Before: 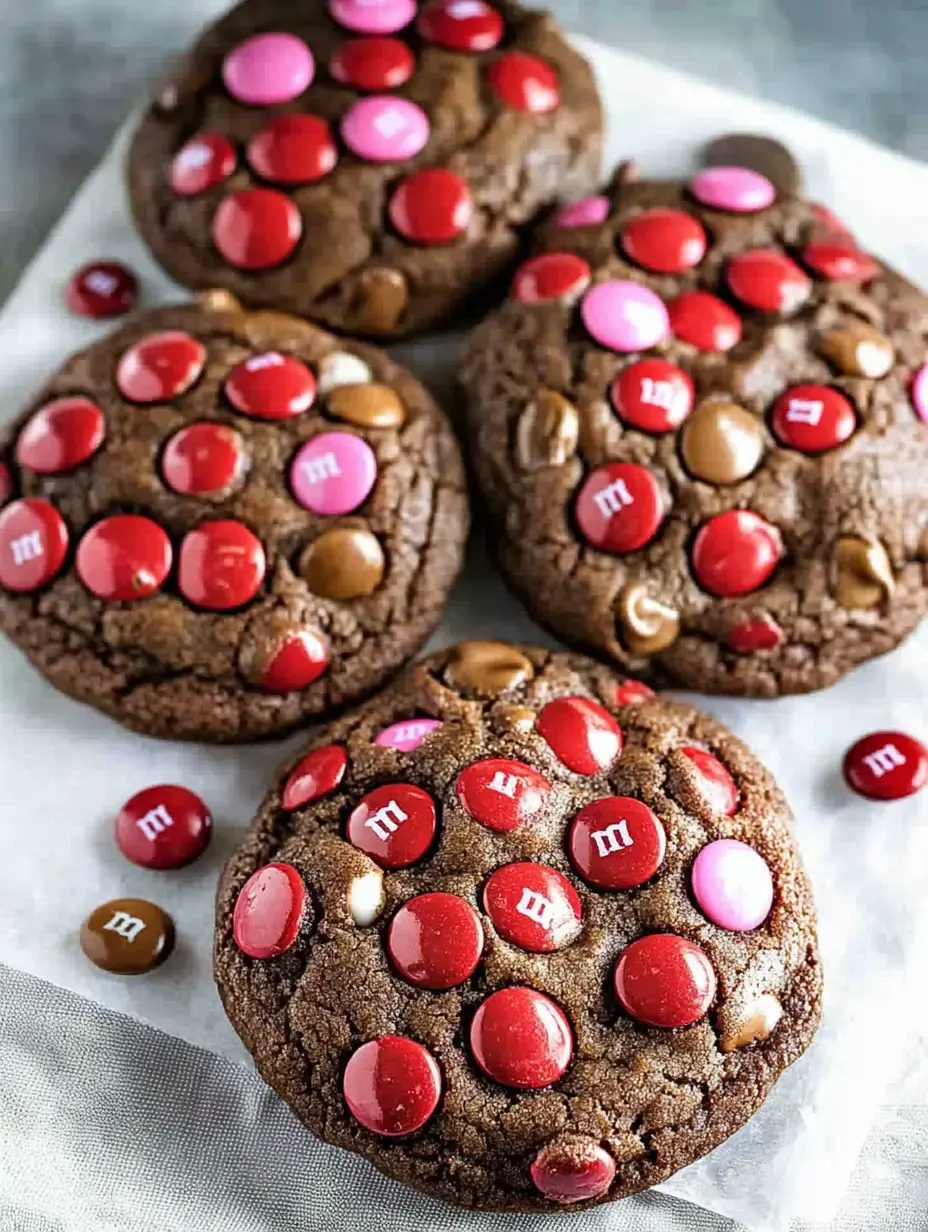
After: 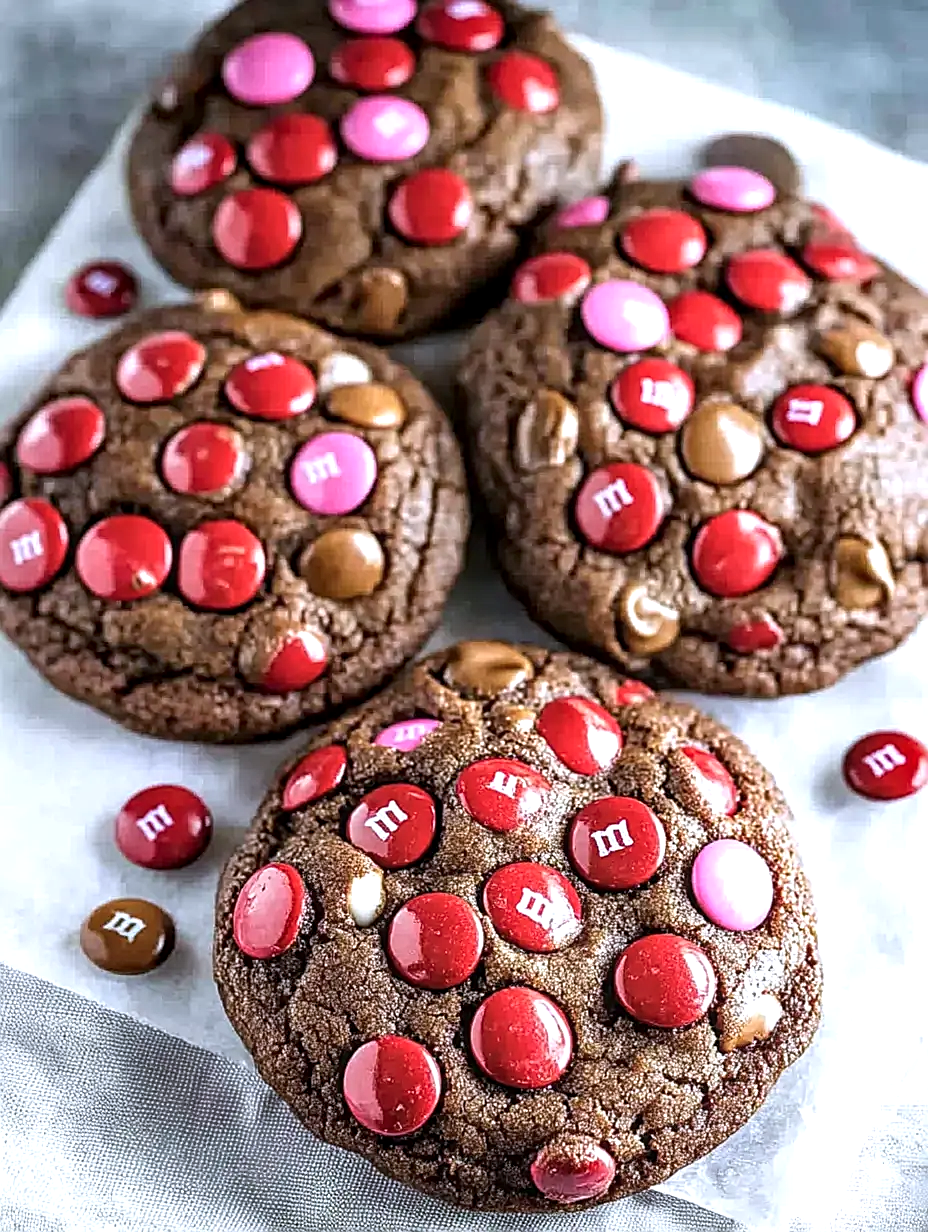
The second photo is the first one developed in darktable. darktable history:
local contrast: on, module defaults
color calibration: illuminant as shot in camera, x 0.358, y 0.373, temperature 4628.91 K
exposure: exposure 0.298 EV, compensate exposure bias true, compensate highlight preservation false
sharpen: on, module defaults
